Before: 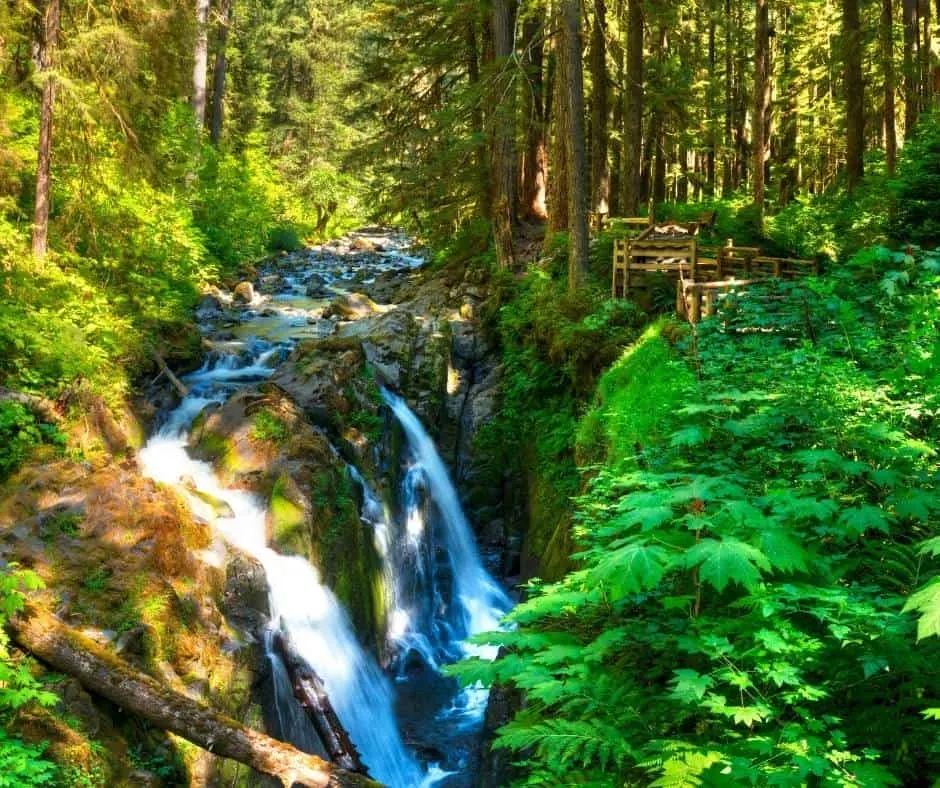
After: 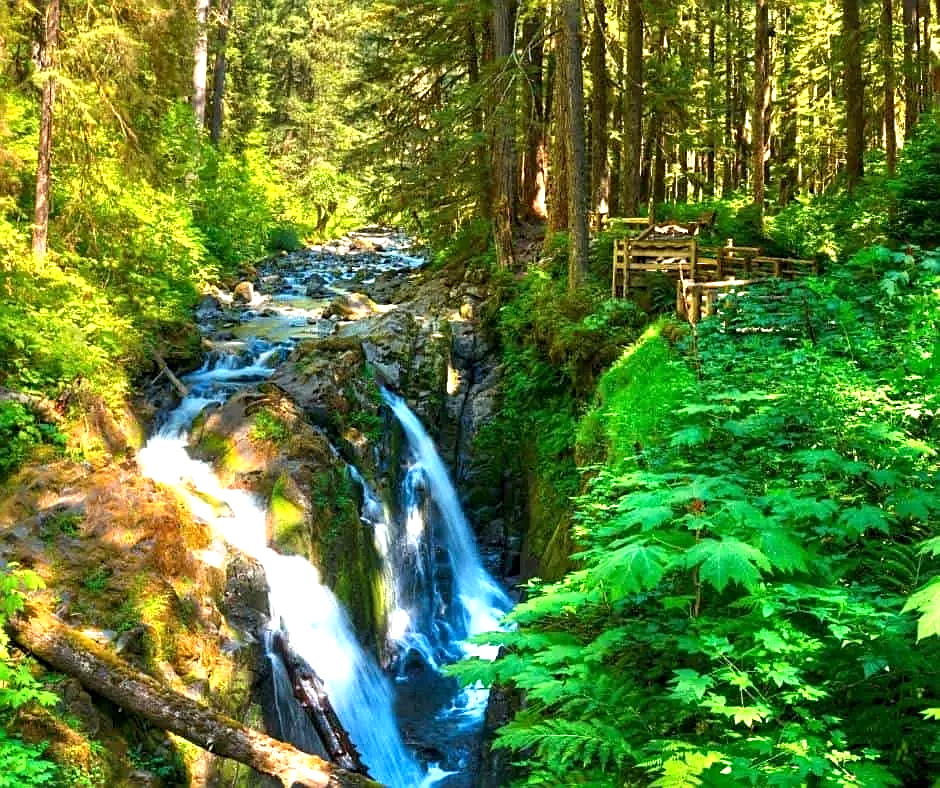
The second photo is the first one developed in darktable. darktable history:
sharpen: amount 0.5
exposure: black level correction 0.001, exposure 0.5 EV, compensate highlight preservation false
